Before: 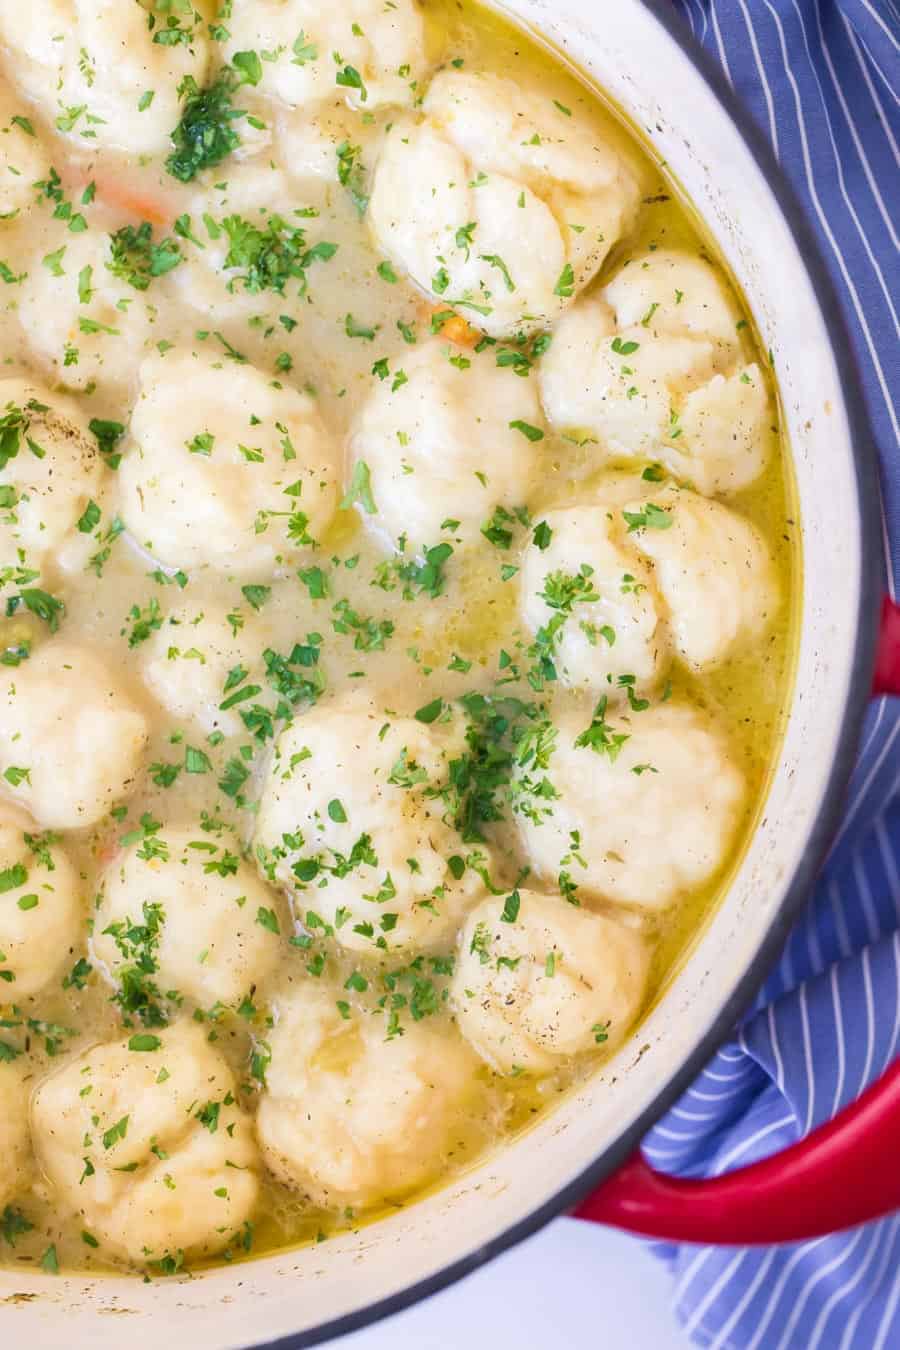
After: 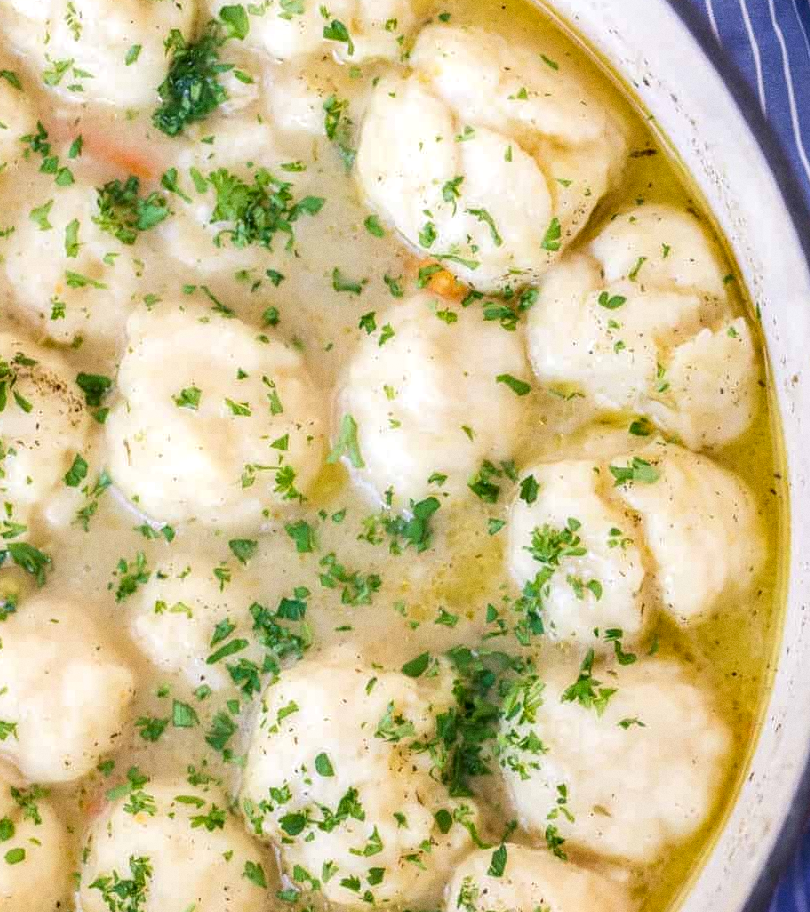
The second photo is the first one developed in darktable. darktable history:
crop: left 1.509%, top 3.452%, right 7.696%, bottom 28.452%
grain: coarseness 0.09 ISO
local contrast: detail 130%
